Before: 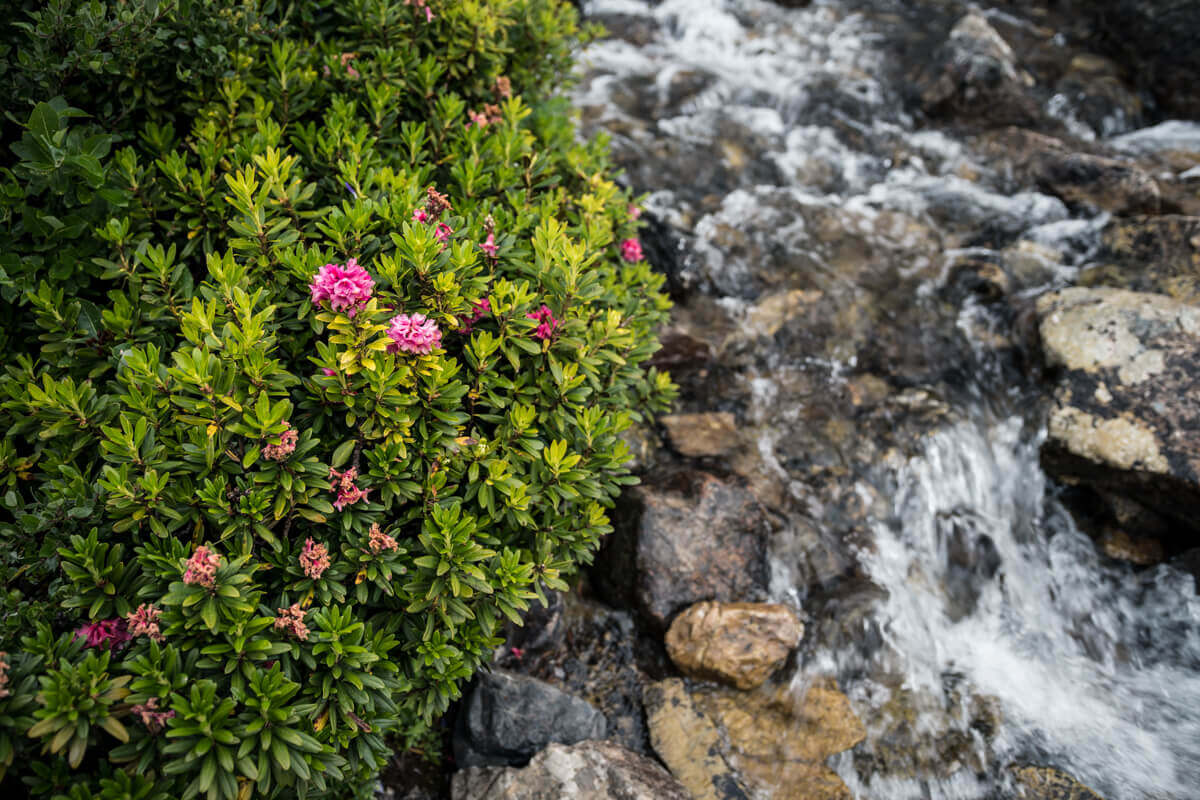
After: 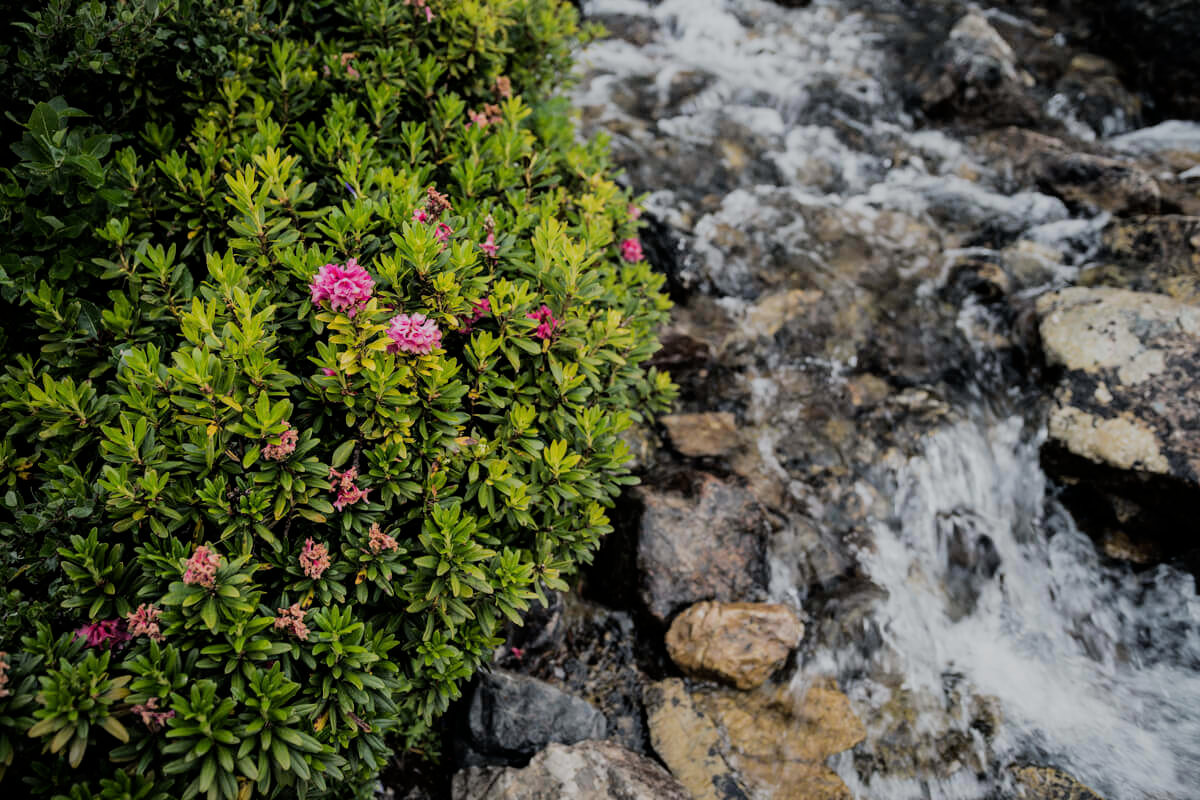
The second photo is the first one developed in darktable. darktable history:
filmic rgb: black relative exposure -7.21 EV, white relative exposure 5.36 EV, hardness 3.02
